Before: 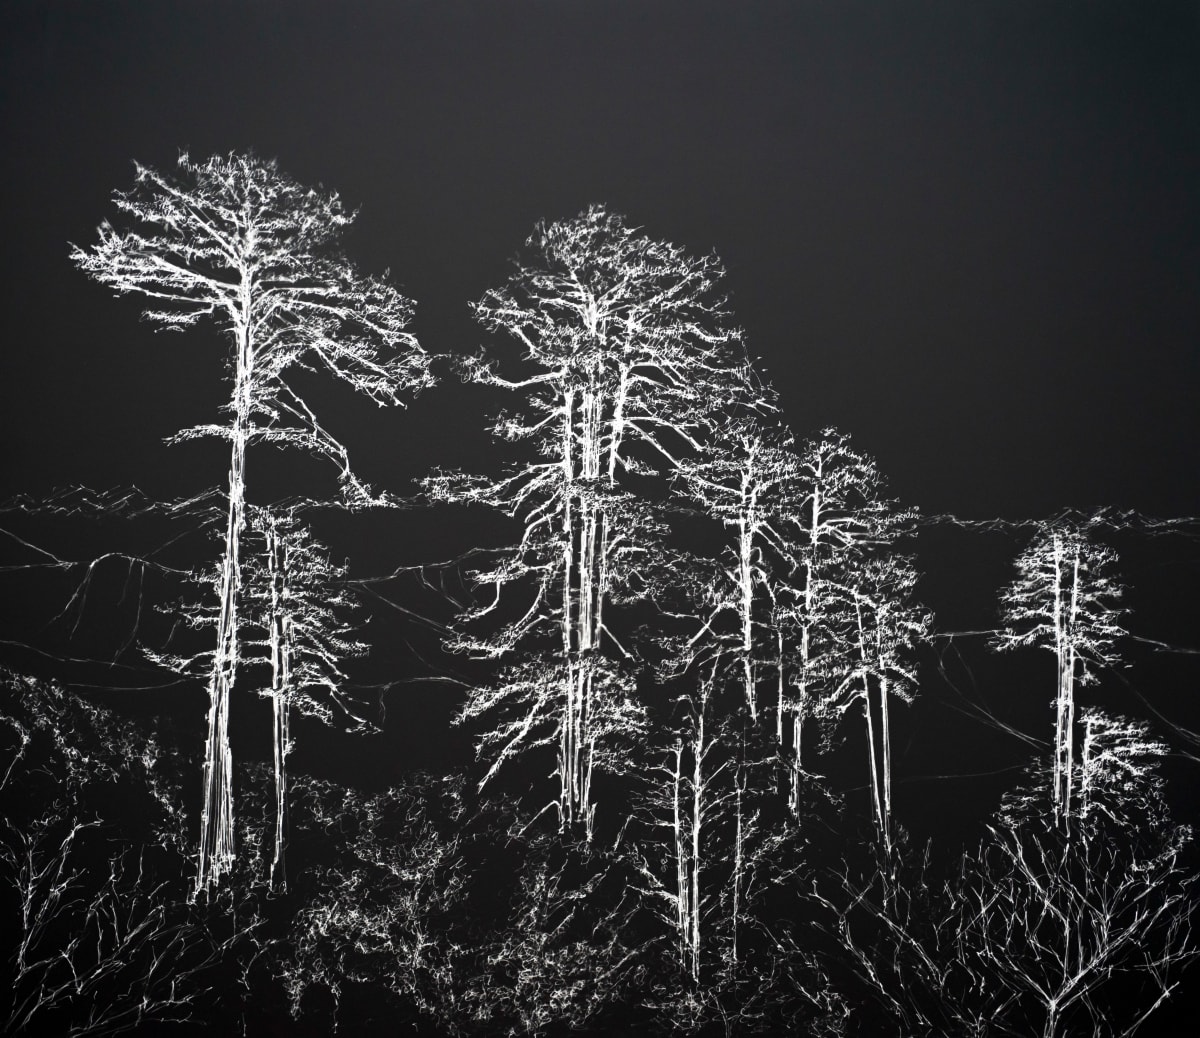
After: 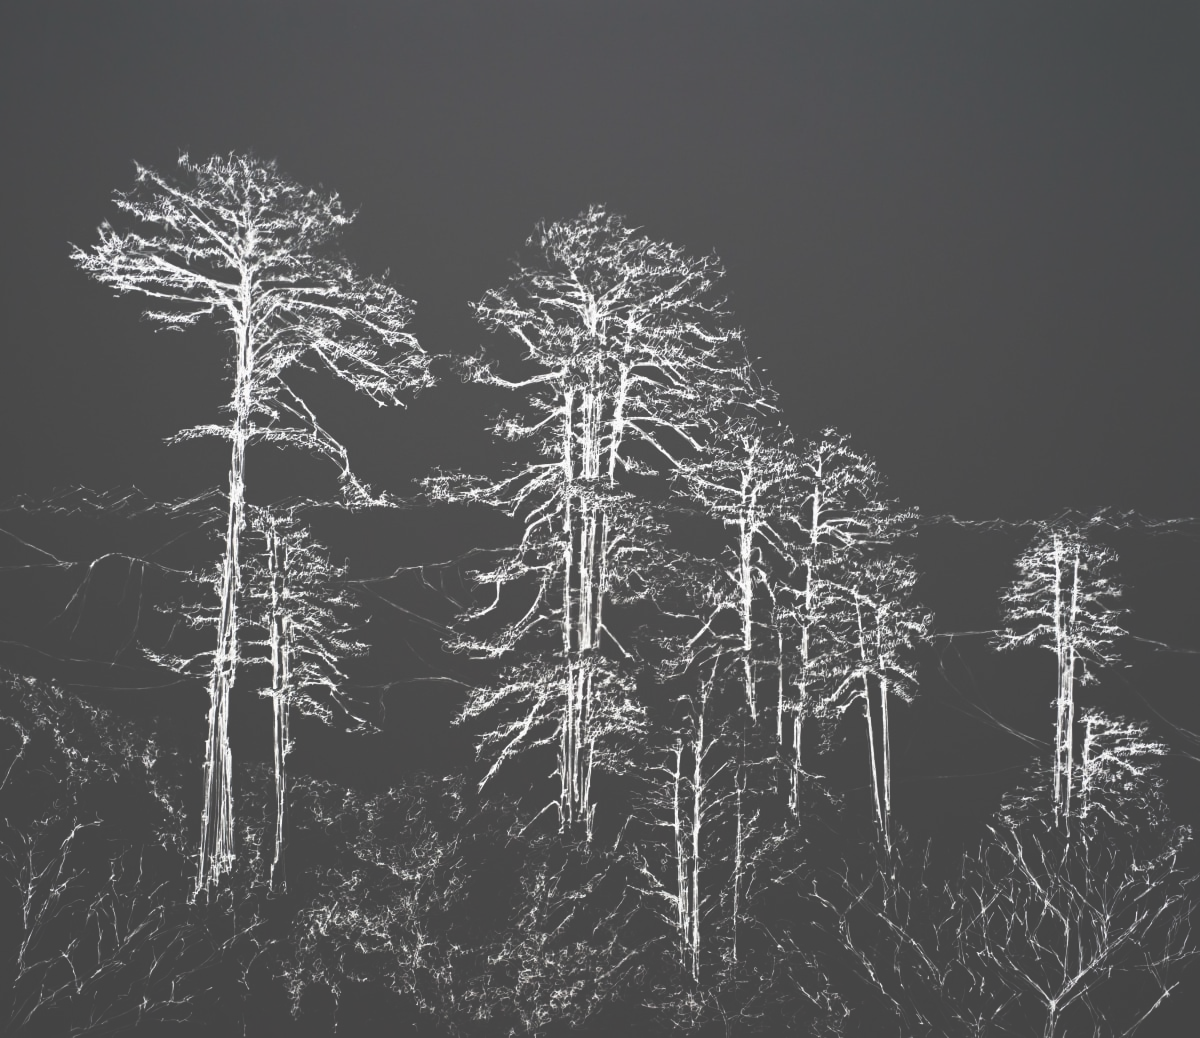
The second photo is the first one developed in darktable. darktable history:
color balance rgb: perceptual saturation grading › global saturation 0.945%, perceptual saturation grading › highlights -15.995%, perceptual saturation grading › shadows 24.779%, global vibrance 20%
exposure: black level correction -0.062, exposure -0.049 EV, compensate highlight preservation false
